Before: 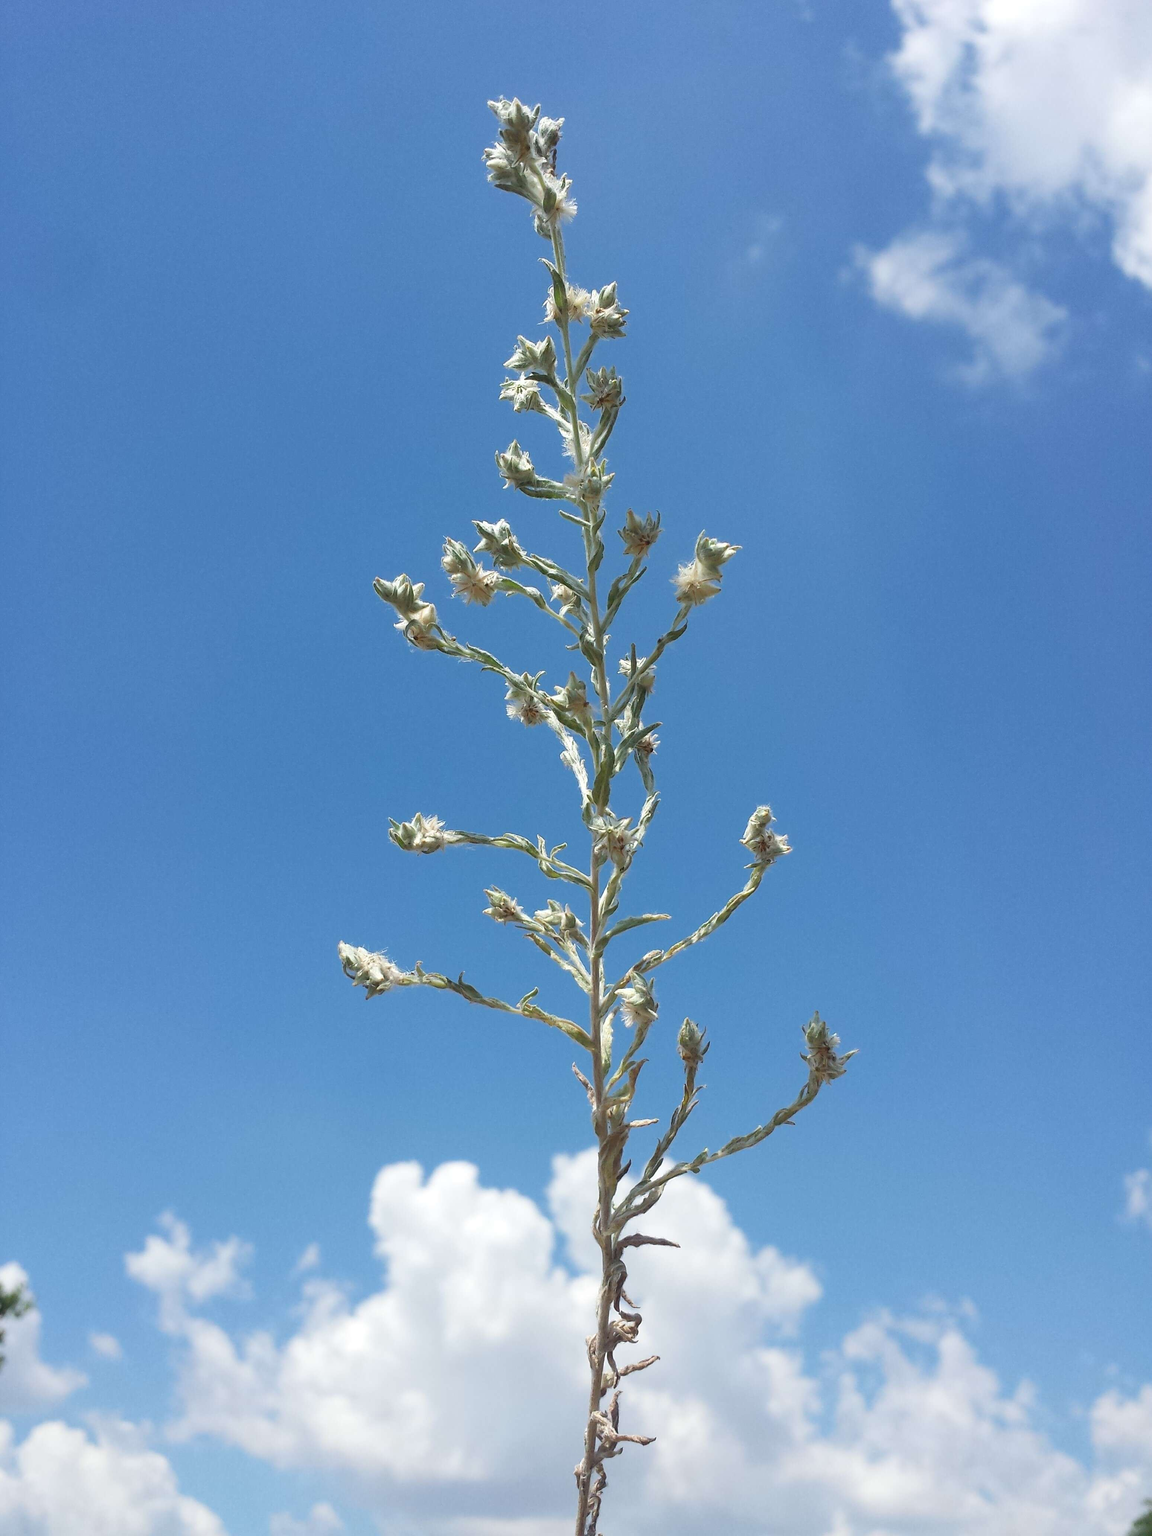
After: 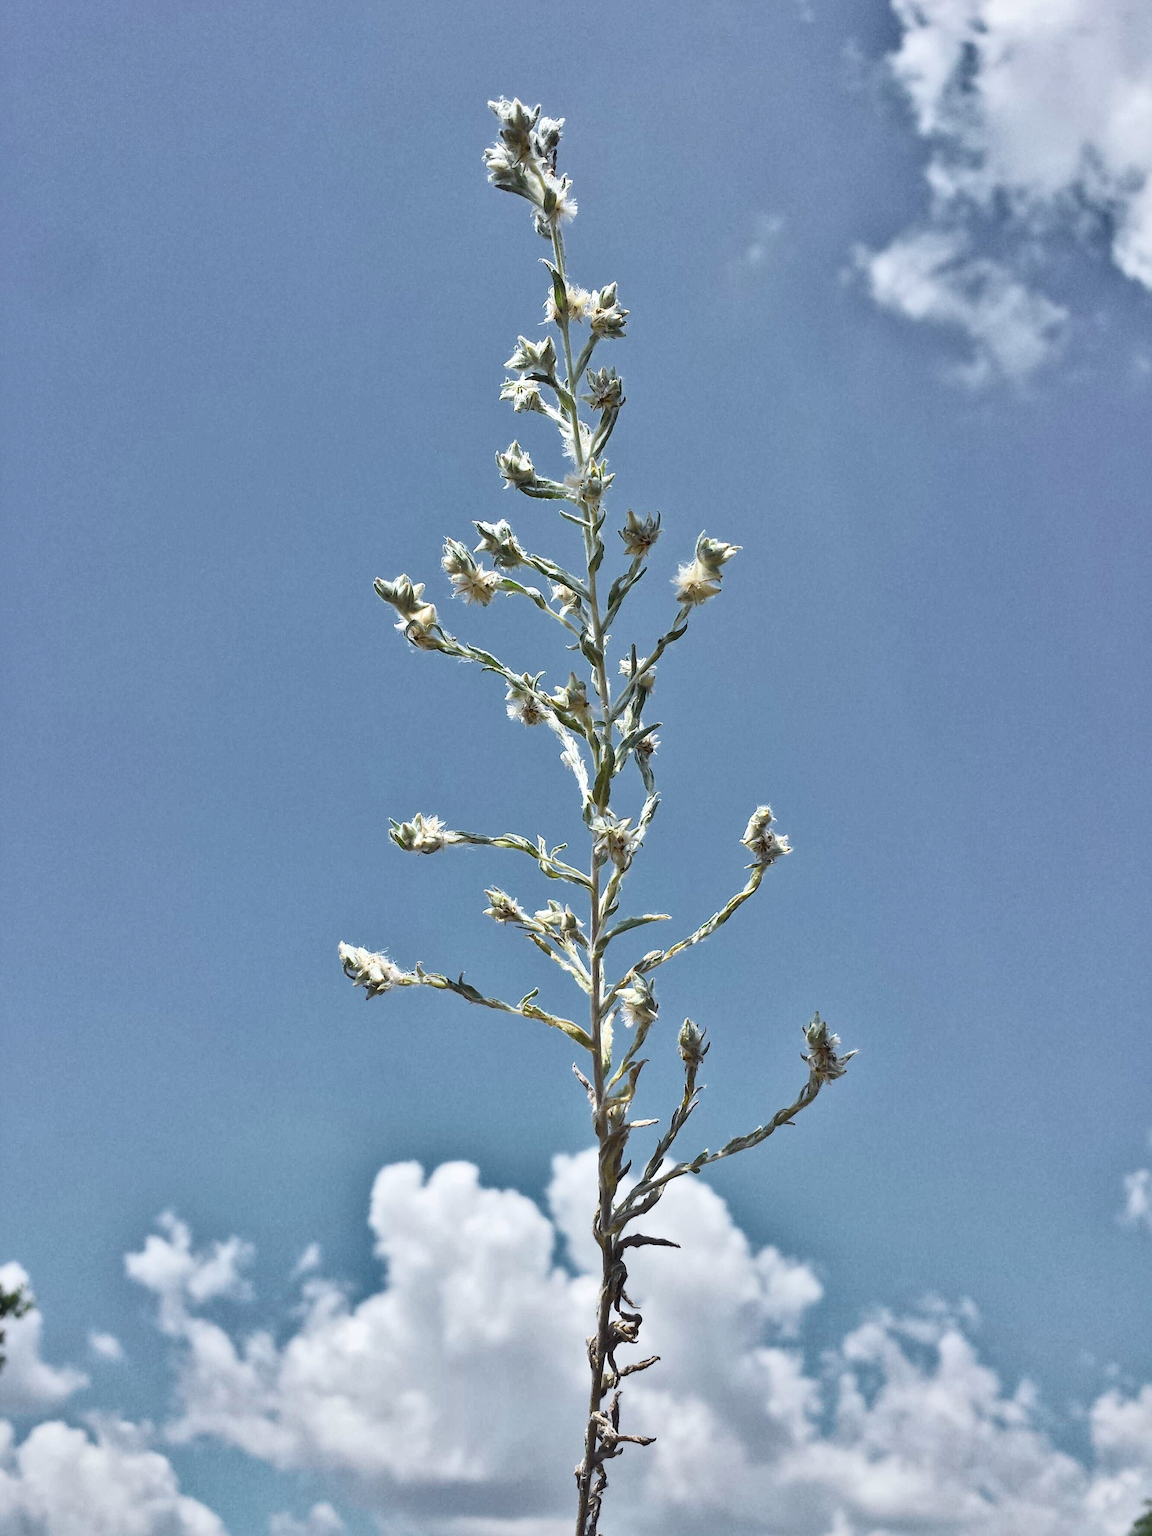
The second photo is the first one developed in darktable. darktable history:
local contrast: mode bilateral grid, contrast 19, coarseness 50, detail 141%, midtone range 0.2
tone curve: curves: ch0 [(0, 0.023) (0.104, 0.058) (0.21, 0.162) (0.469, 0.524) (0.579, 0.65) (0.725, 0.8) (0.858, 0.903) (1, 0.974)]; ch1 [(0, 0) (0.414, 0.395) (0.447, 0.447) (0.502, 0.501) (0.521, 0.512) (0.57, 0.563) (0.618, 0.61) (0.654, 0.642) (1, 1)]; ch2 [(0, 0) (0.356, 0.408) (0.437, 0.453) (0.492, 0.485) (0.524, 0.508) (0.566, 0.567) (0.595, 0.604) (1, 1)], color space Lab, independent channels
shadows and highlights: radius 105.68, shadows 44.92, highlights -66.39, low approximation 0.01, soften with gaussian
